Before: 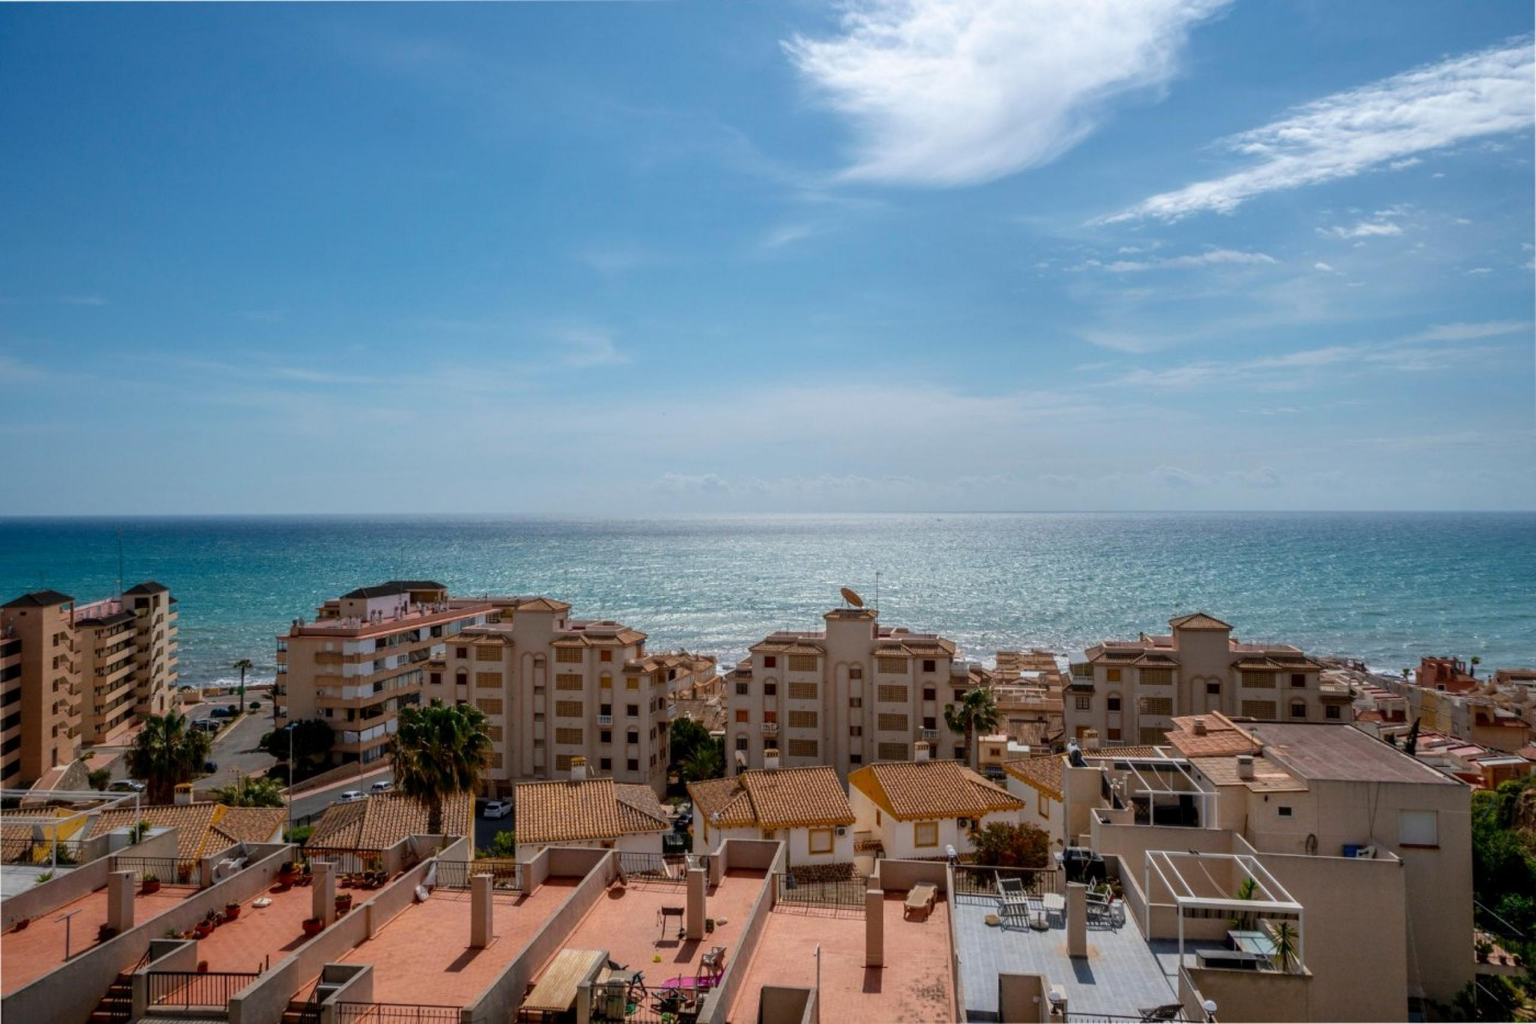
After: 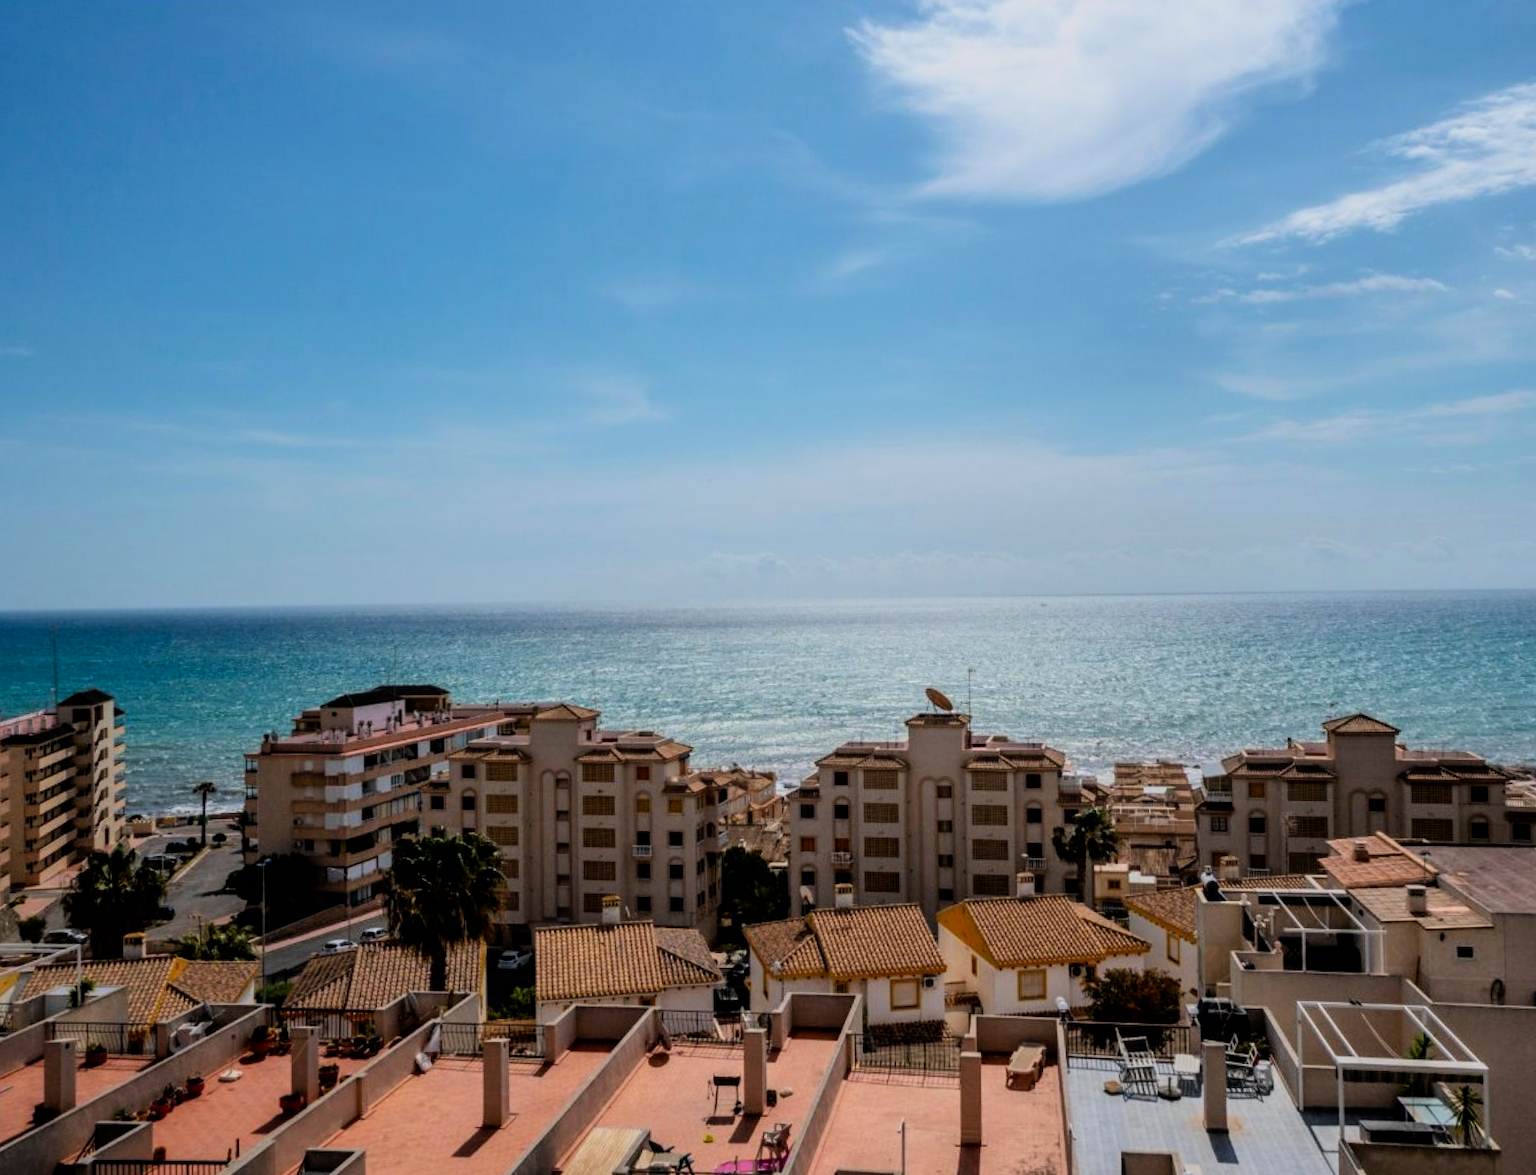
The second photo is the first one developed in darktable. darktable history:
contrast brightness saturation: contrast 0.042, saturation 0.072
crop and rotate: angle 0.615°, left 4.215%, top 0.933%, right 11.658%, bottom 2.473%
filmic rgb: black relative exposure -7.5 EV, white relative exposure 4.99 EV, hardness 3.34, contrast 1.297, color science v6 (2022)
